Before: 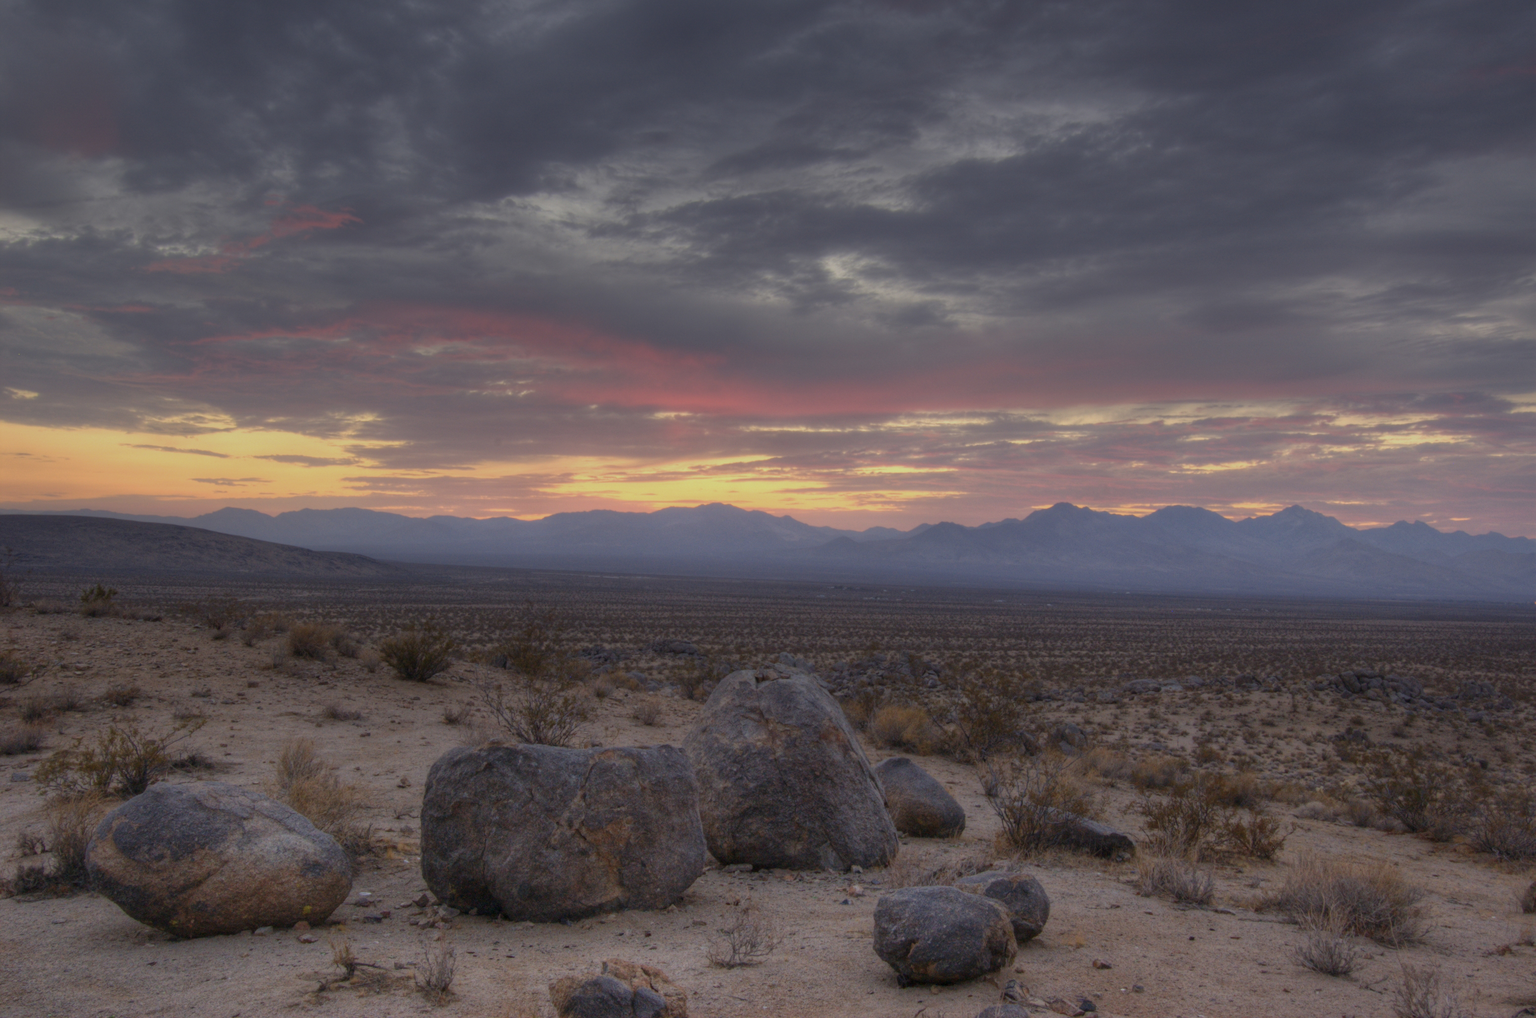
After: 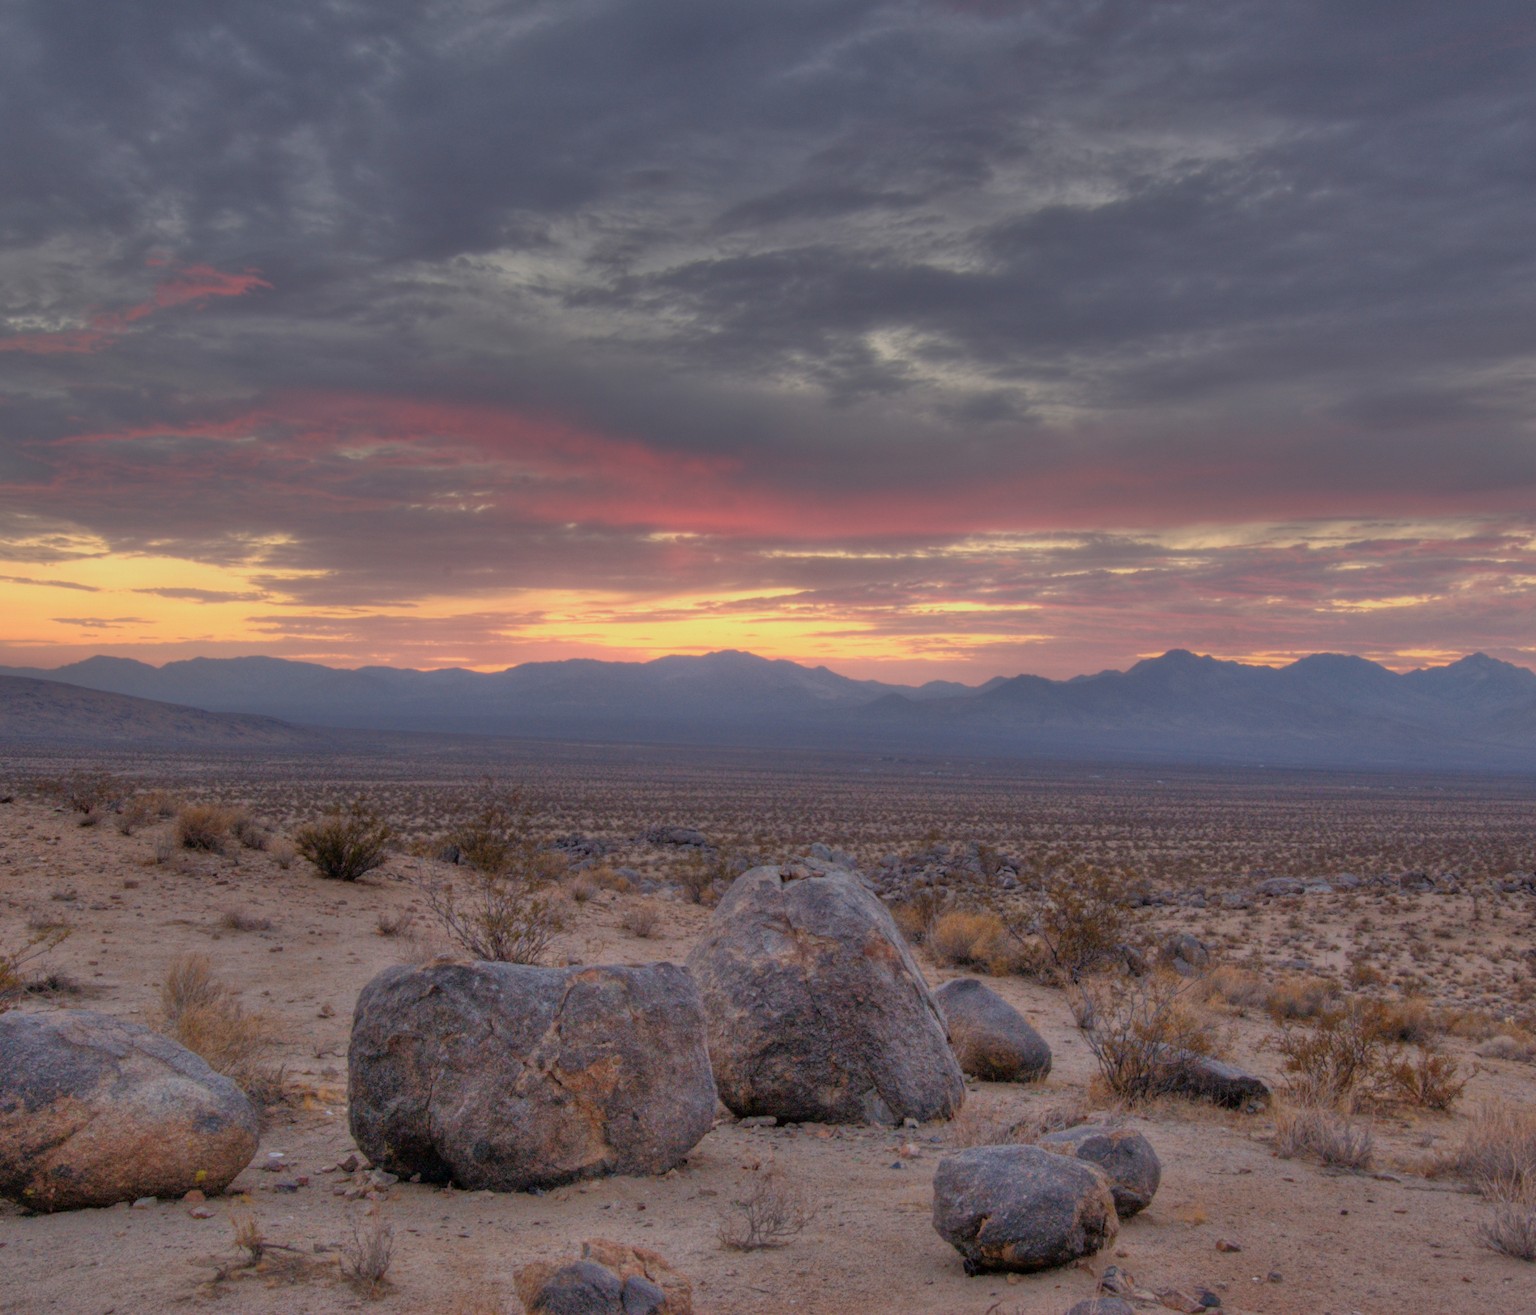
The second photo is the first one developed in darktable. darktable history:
exposure: compensate highlight preservation false
crop: left 9.887%, right 12.719%
tone equalizer: -8 EV -0.498 EV, -7 EV -0.288 EV, -6 EV -0.08 EV, -5 EV 0.389 EV, -4 EV 0.989 EV, -3 EV 0.816 EV, -2 EV -0.012 EV, -1 EV 0.135 EV, +0 EV -0.027 EV
